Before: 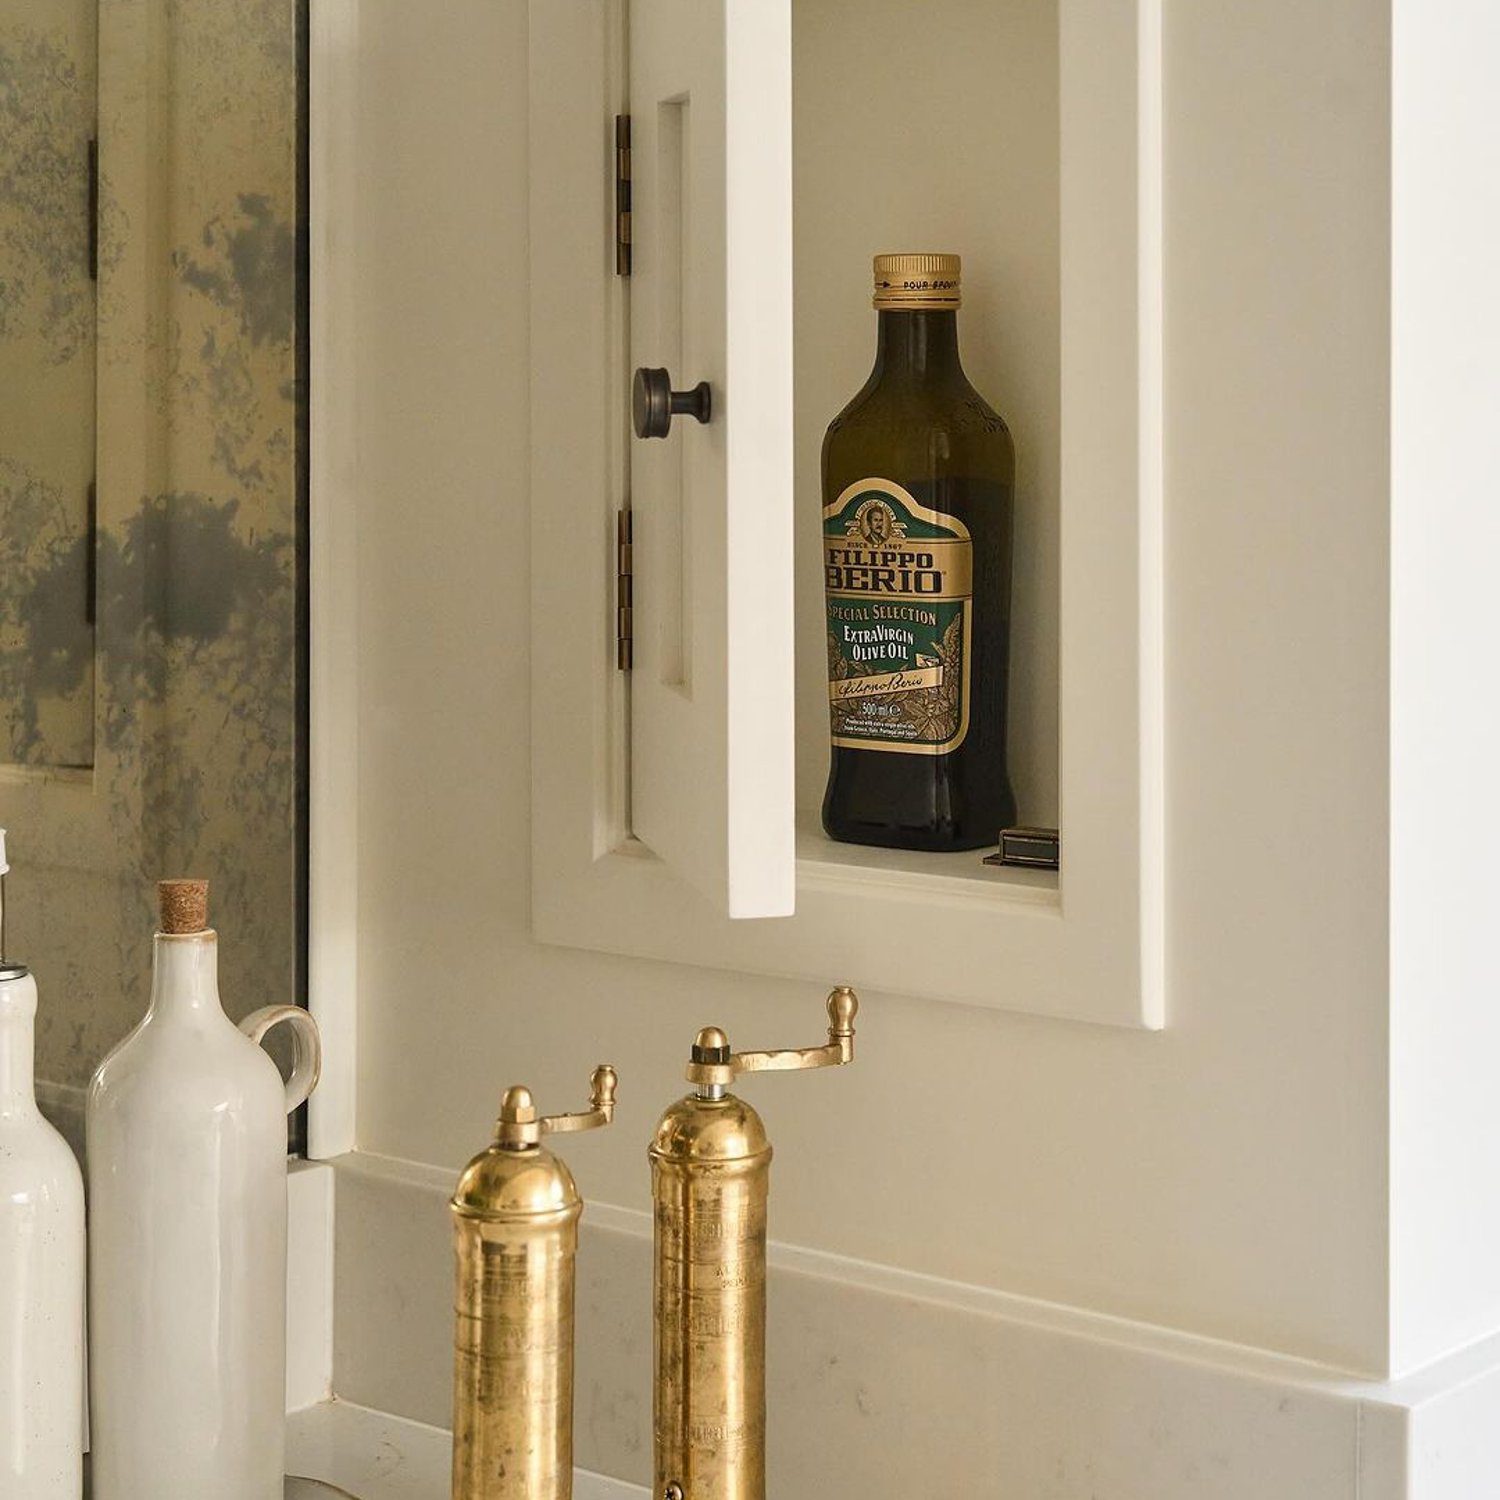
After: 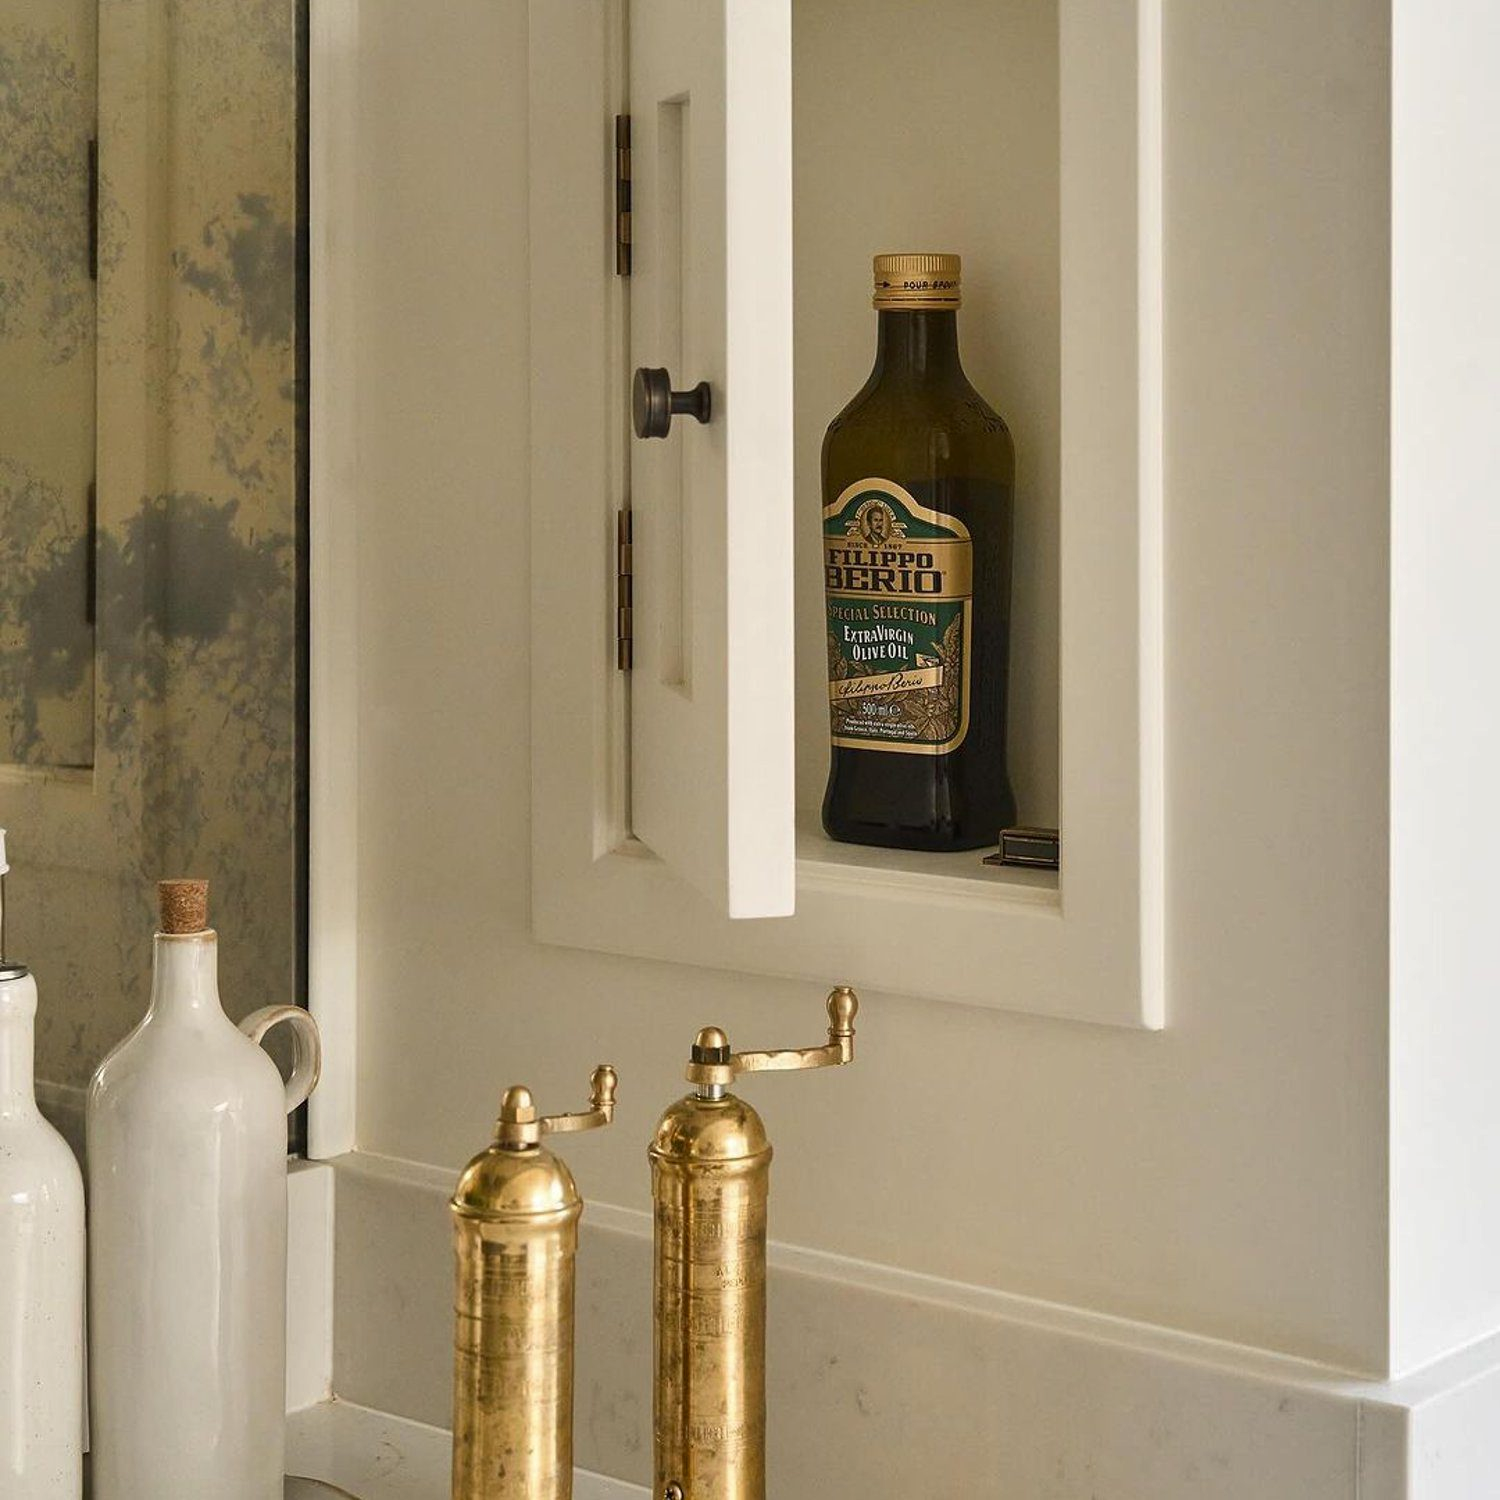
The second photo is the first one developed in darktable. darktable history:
shadows and highlights: radius 336.44, shadows 28.47, soften with gaussian
